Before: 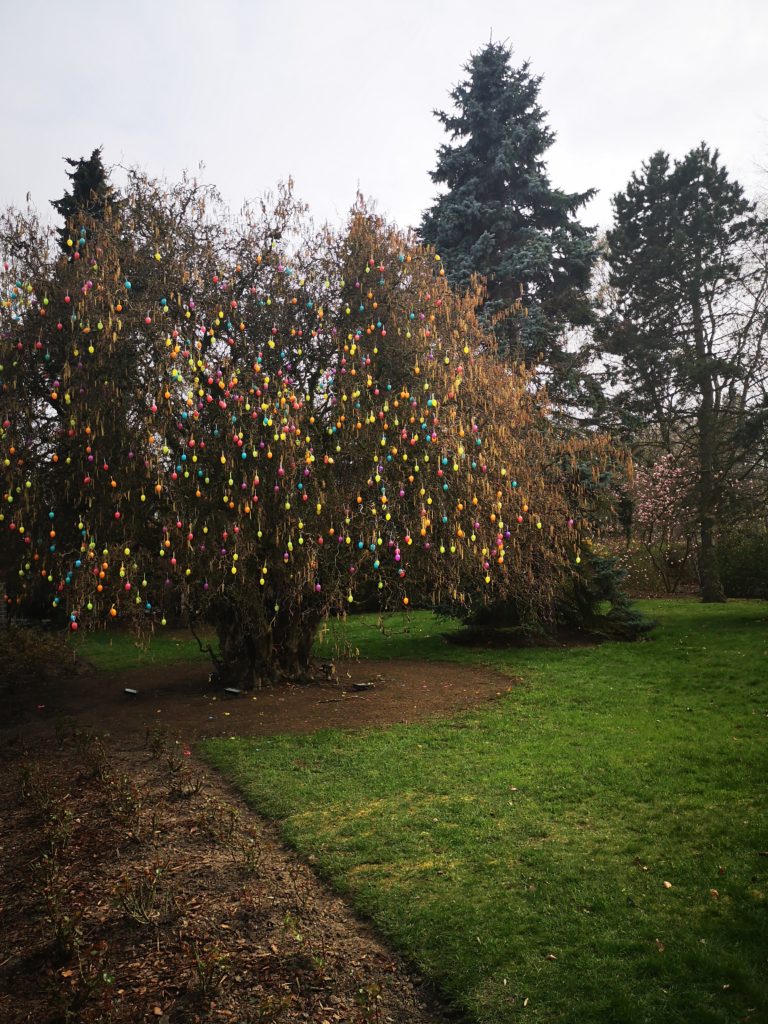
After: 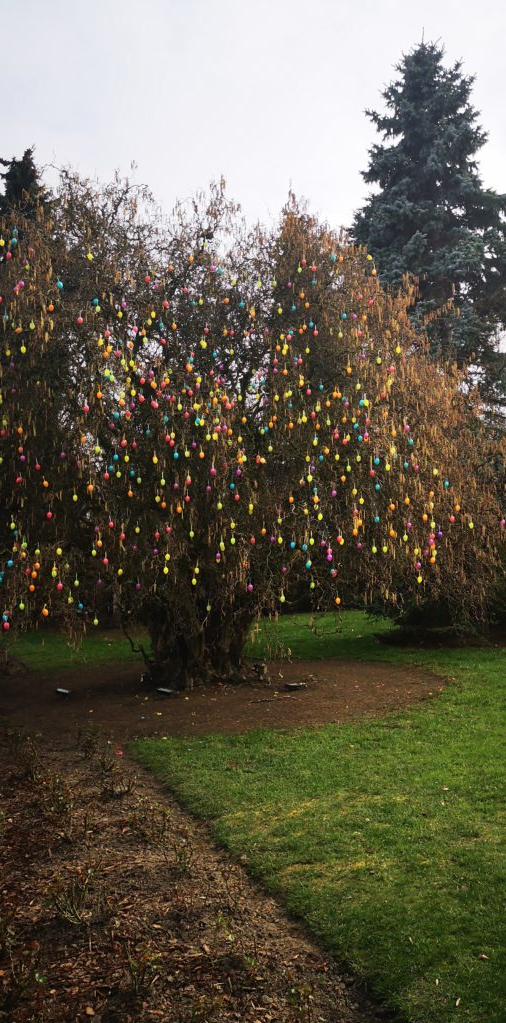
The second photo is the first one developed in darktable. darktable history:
crop and rotate: left 8.866%, right 25.169%
